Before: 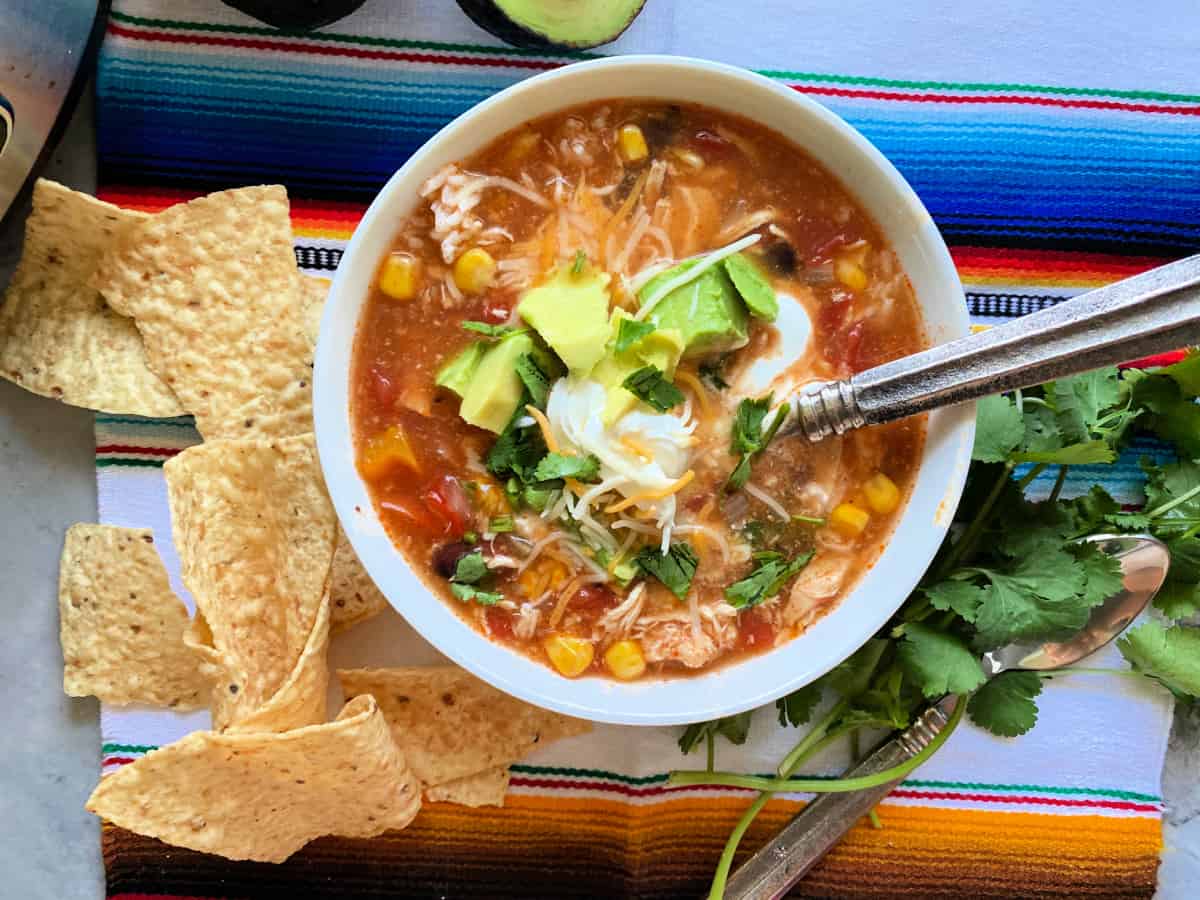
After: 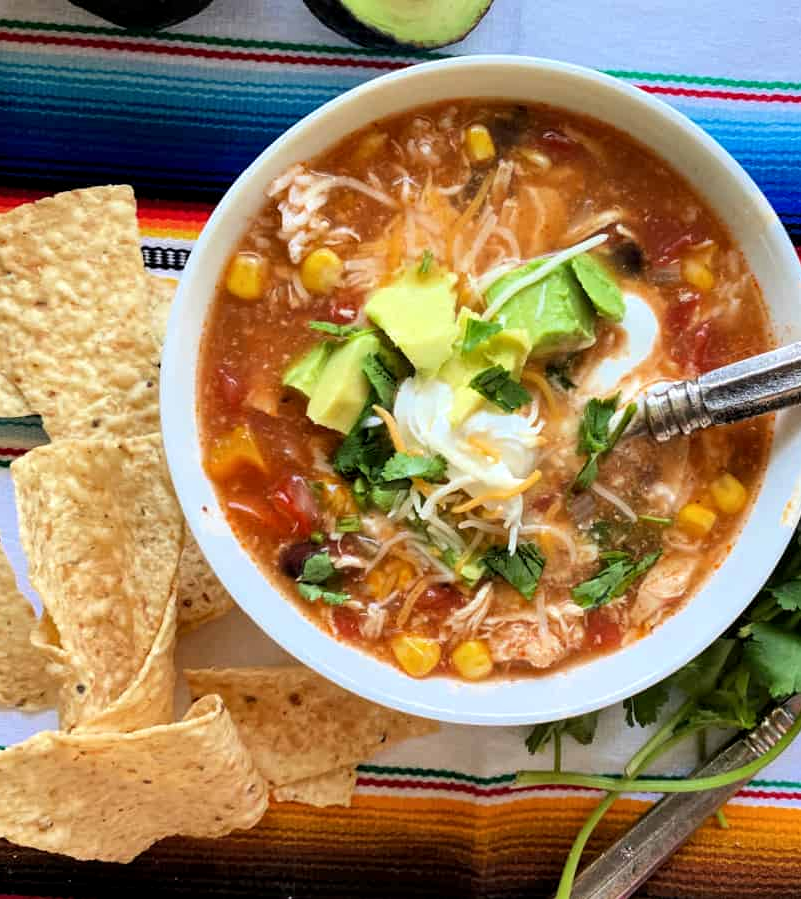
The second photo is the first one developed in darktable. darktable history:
local contrast: highlights 106%, shadows 102%, detail 120%, midtone range 0.2
crop and rotate: left 12.761%, right 20.459%
